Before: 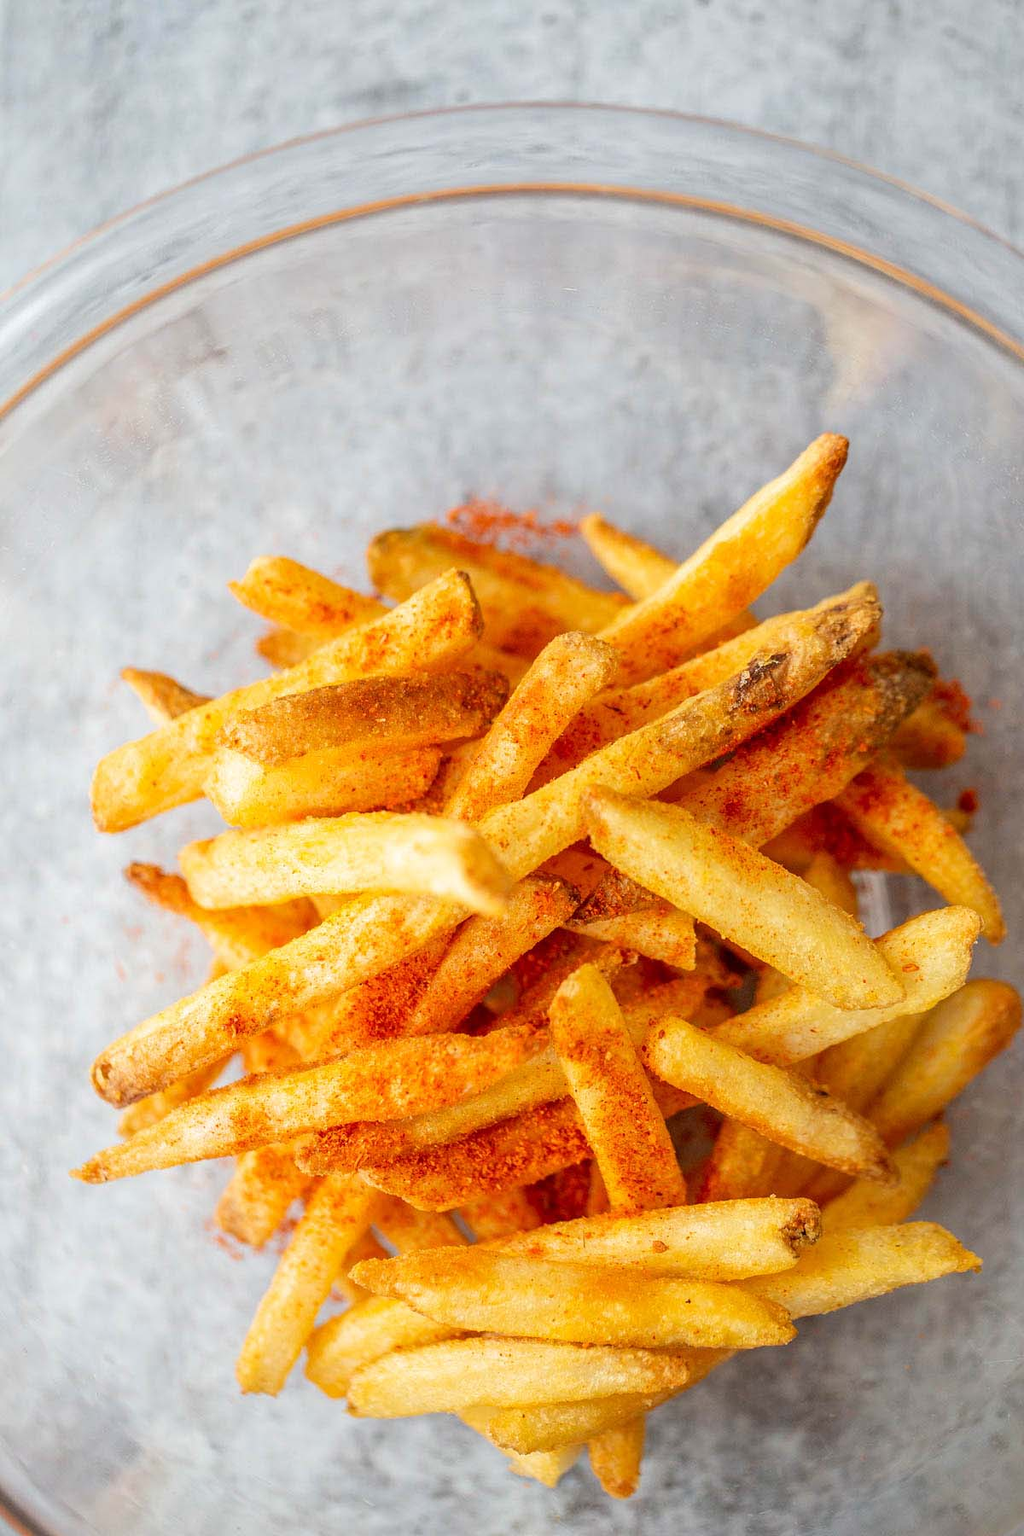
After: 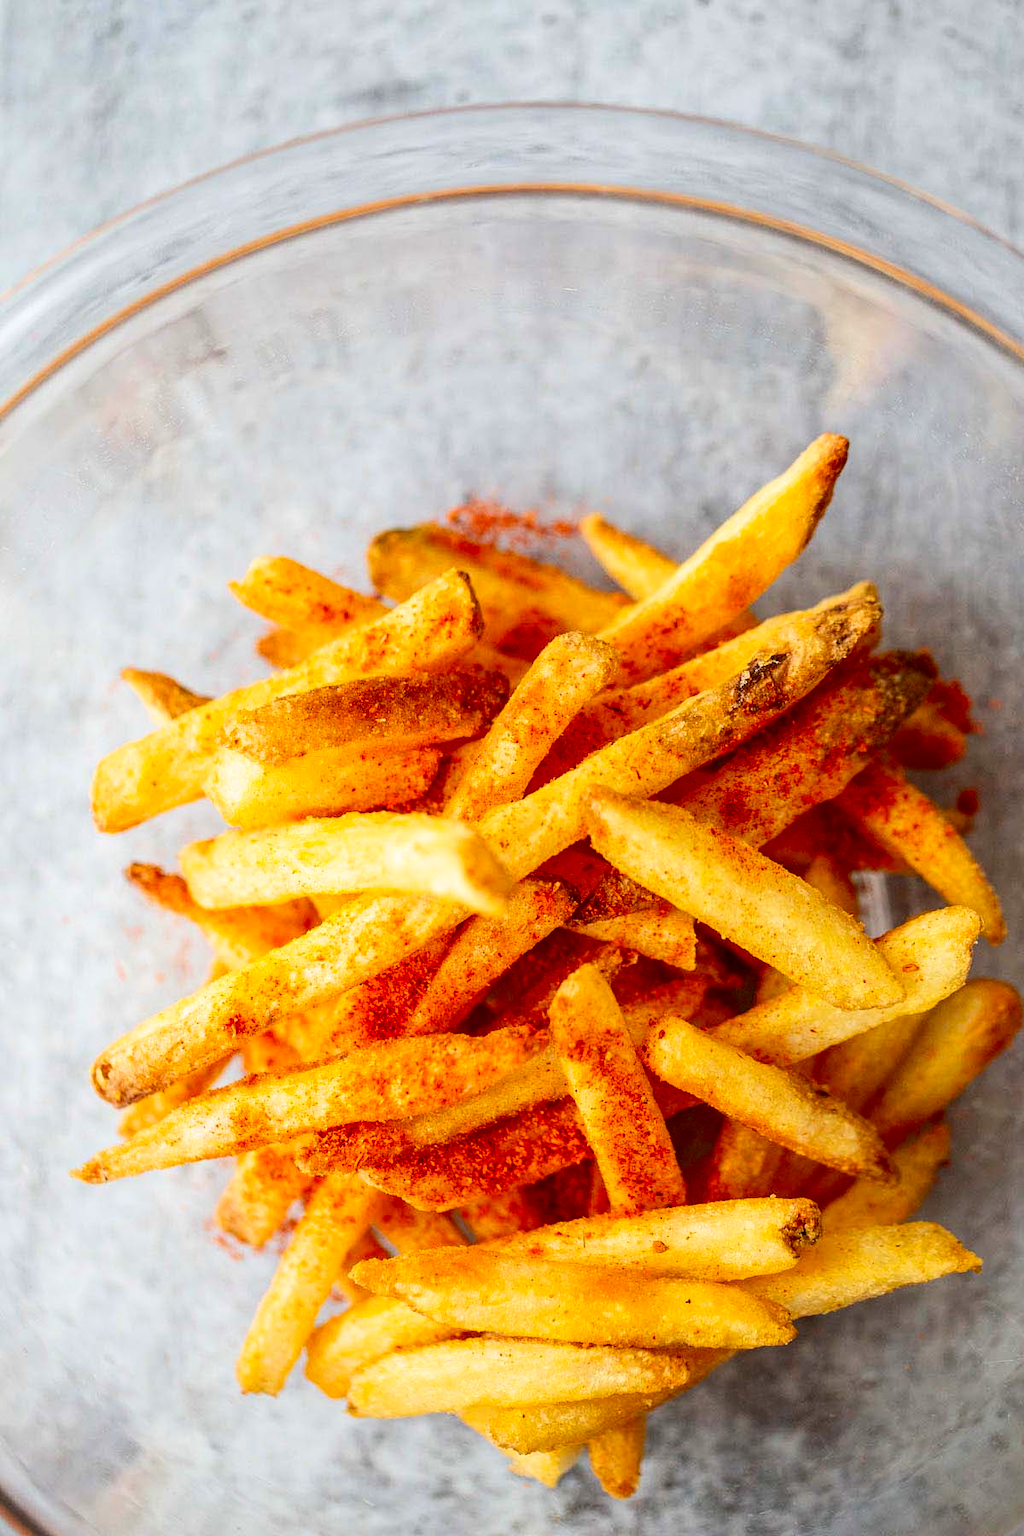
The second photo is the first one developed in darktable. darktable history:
contrast brightness saturation: contrast 0.206, brightness -0.1, saturation 0.208
